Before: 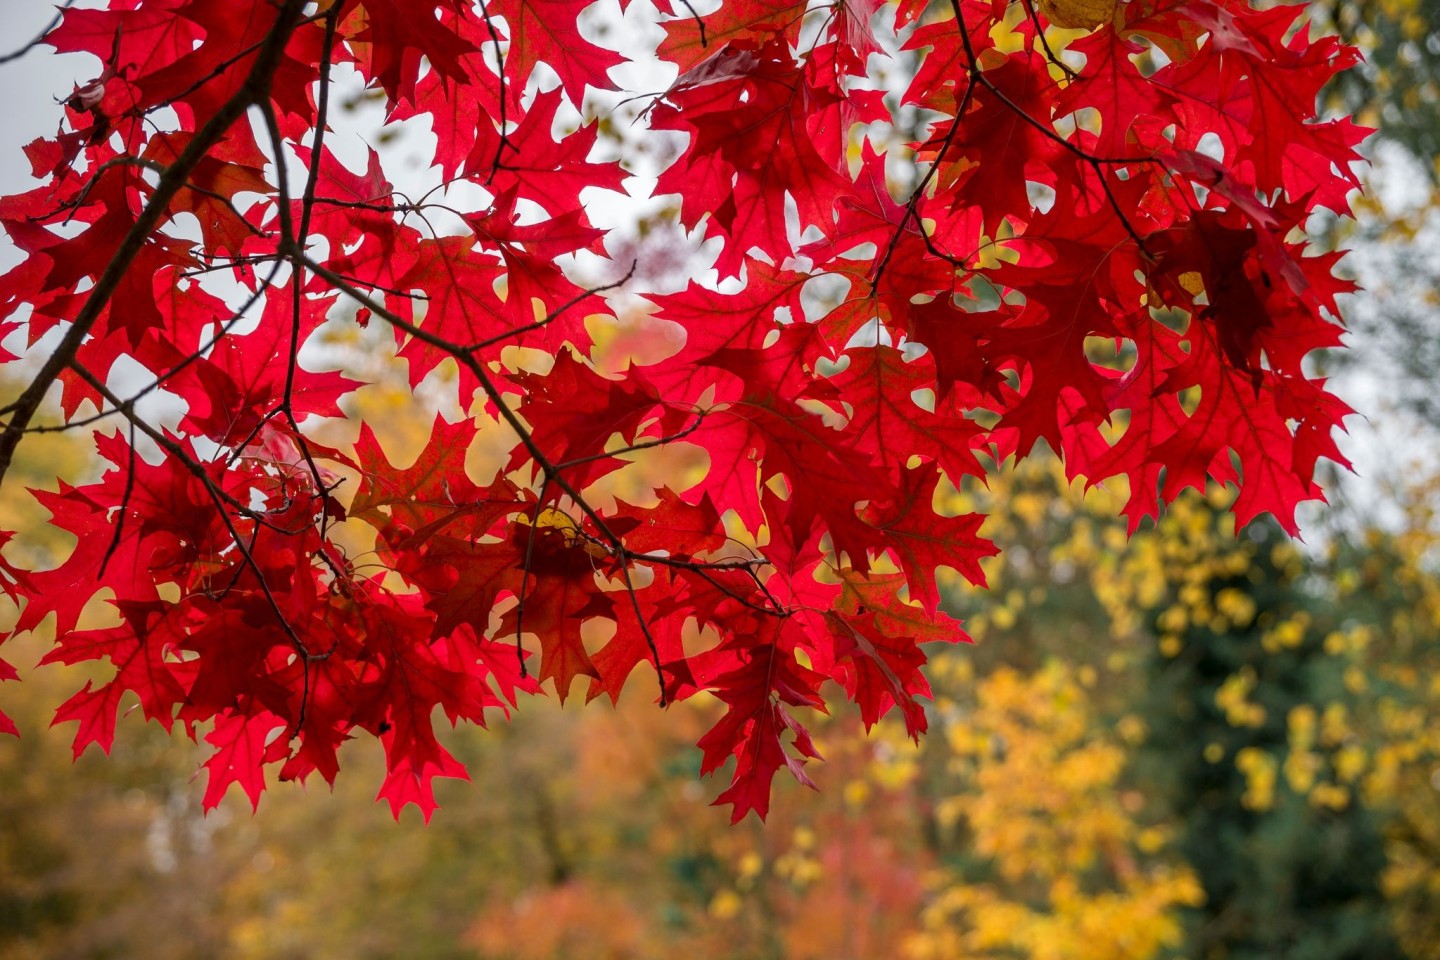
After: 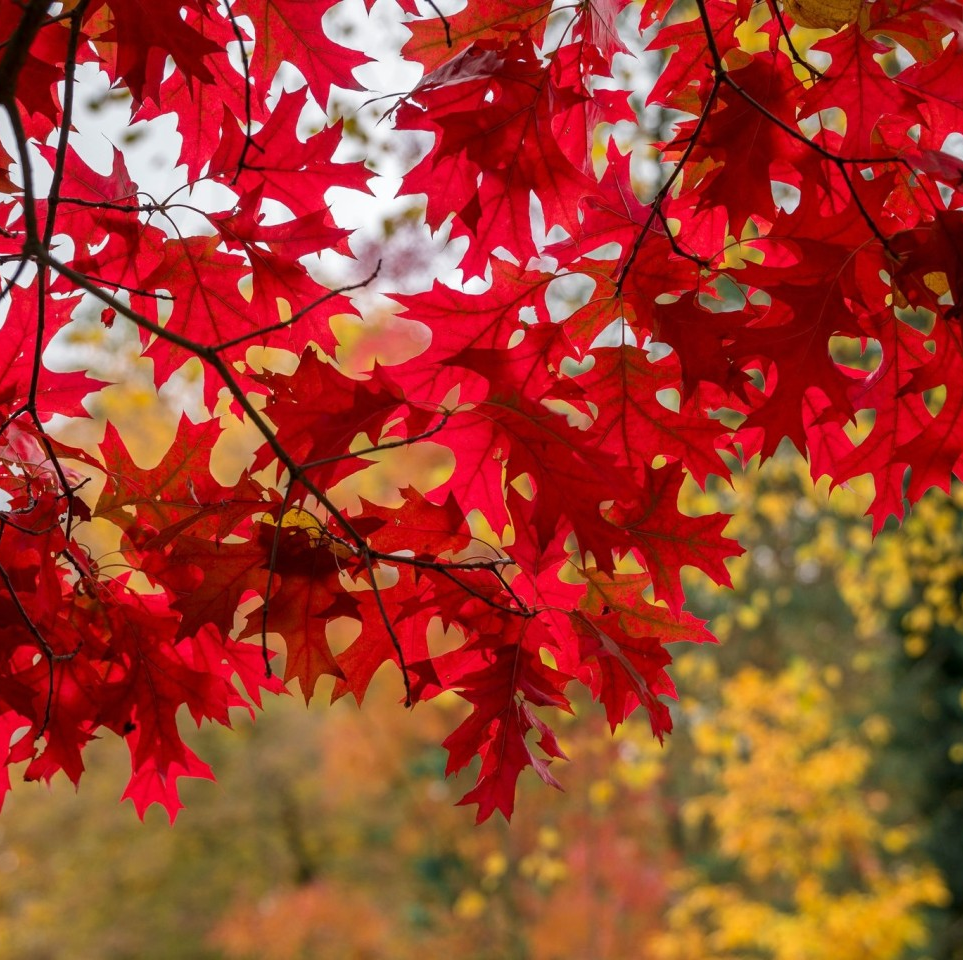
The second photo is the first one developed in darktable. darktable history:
crop and rotate: left 17.741%, right 15.37%
